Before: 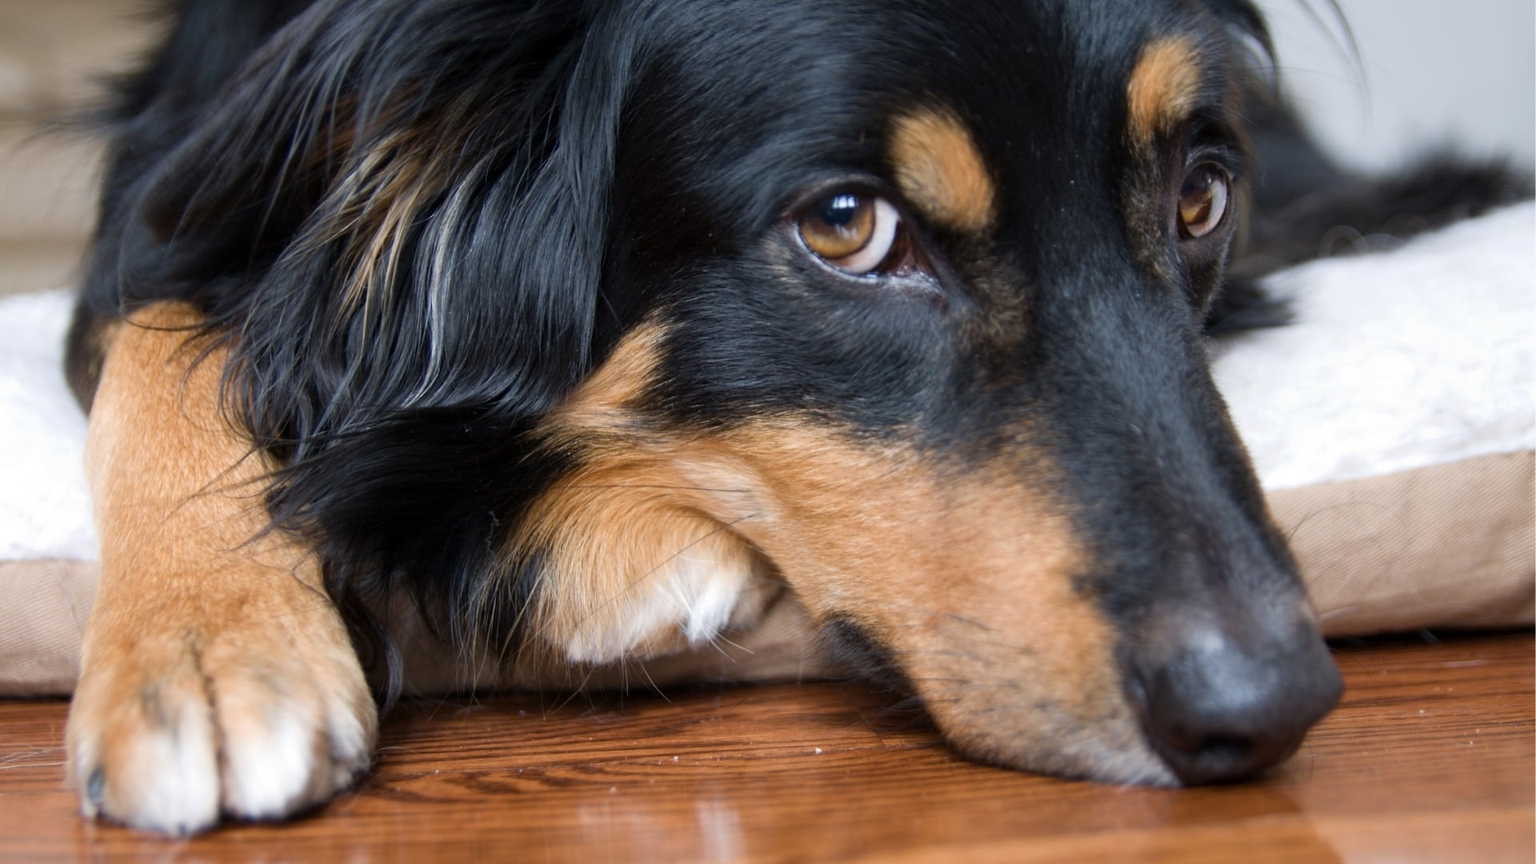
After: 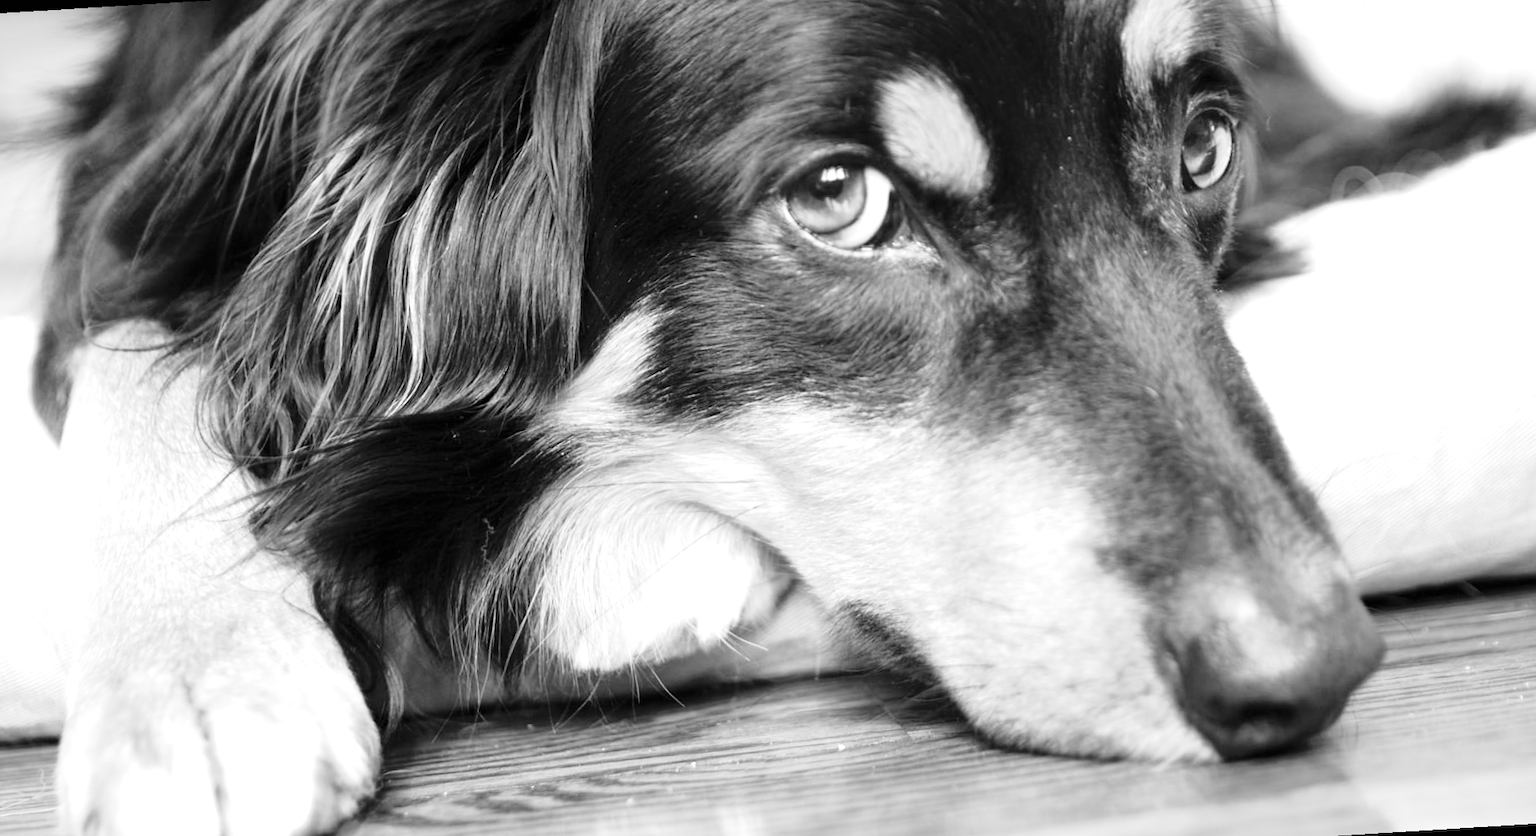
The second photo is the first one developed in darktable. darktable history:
exposure: black level correction 0, exposure 1 EV, compensate highlight preservation false
tone curve: curves: ch0 [(0, 0) (0.003, 0.003) (0.011, 0.01) (0.025, 0.023) (0.044, 0.041) (0.069, 0.064) (0.1, 0.094) (0.136, 0.143) (0.177, 0.205) (0.224, 0.281) (0.277, 0.367) (0.335, 0.457) (0.399, 0.542) (0.468, 0.629) (0.543, 0.711) (0.623, 0.788) (0.709, 0.863) (0.801, 0.912) (0.898, 0.955) (1, 1)], color space Lab, independent channels, preserve colors none
monochrome: on, module defaults
rotate and perspective: rotation -3.52°, crop left 0.036, crop right 0.964, crop top 0.081, crop bottom 0.919
